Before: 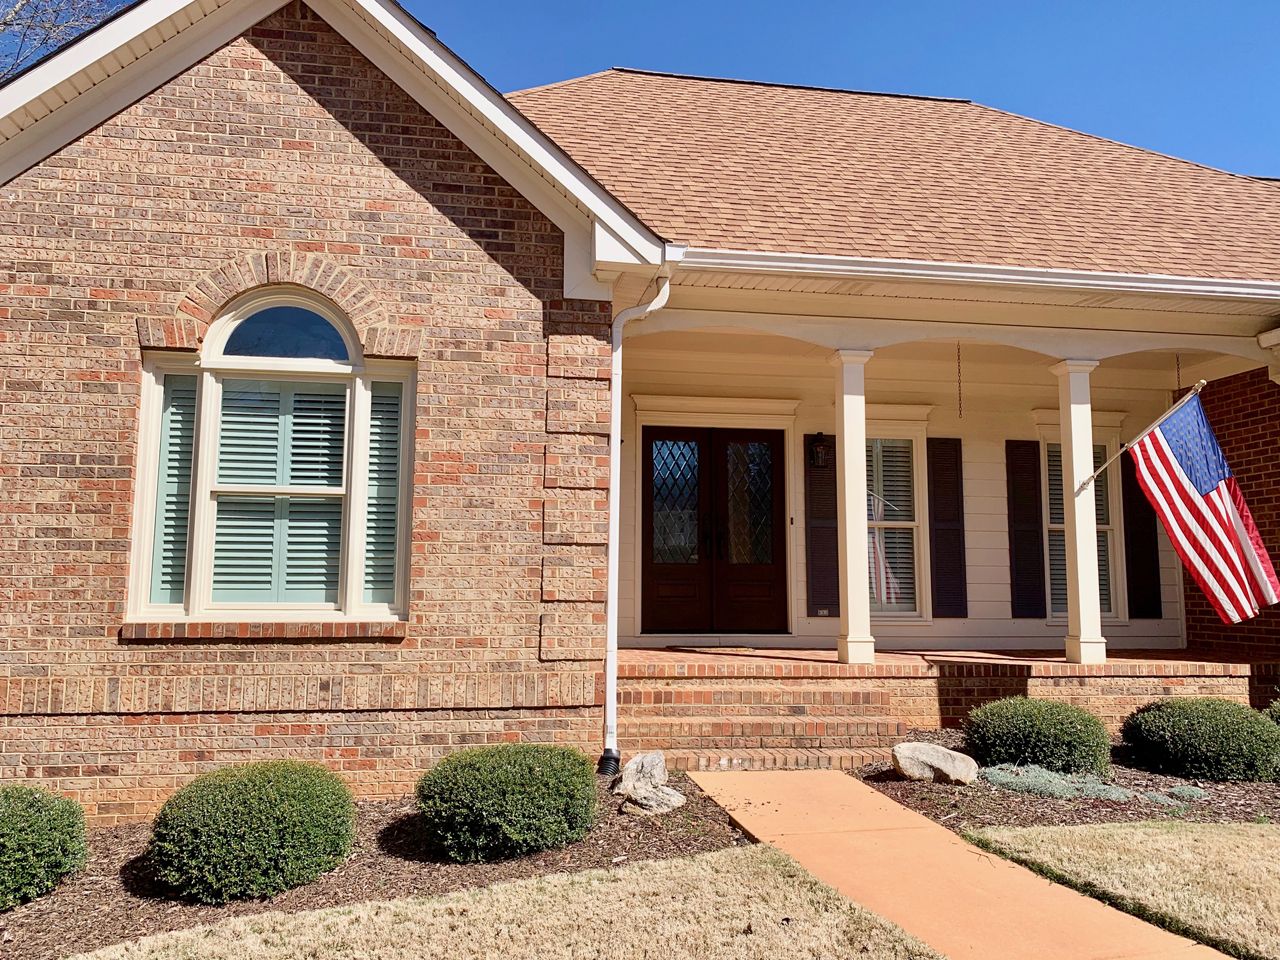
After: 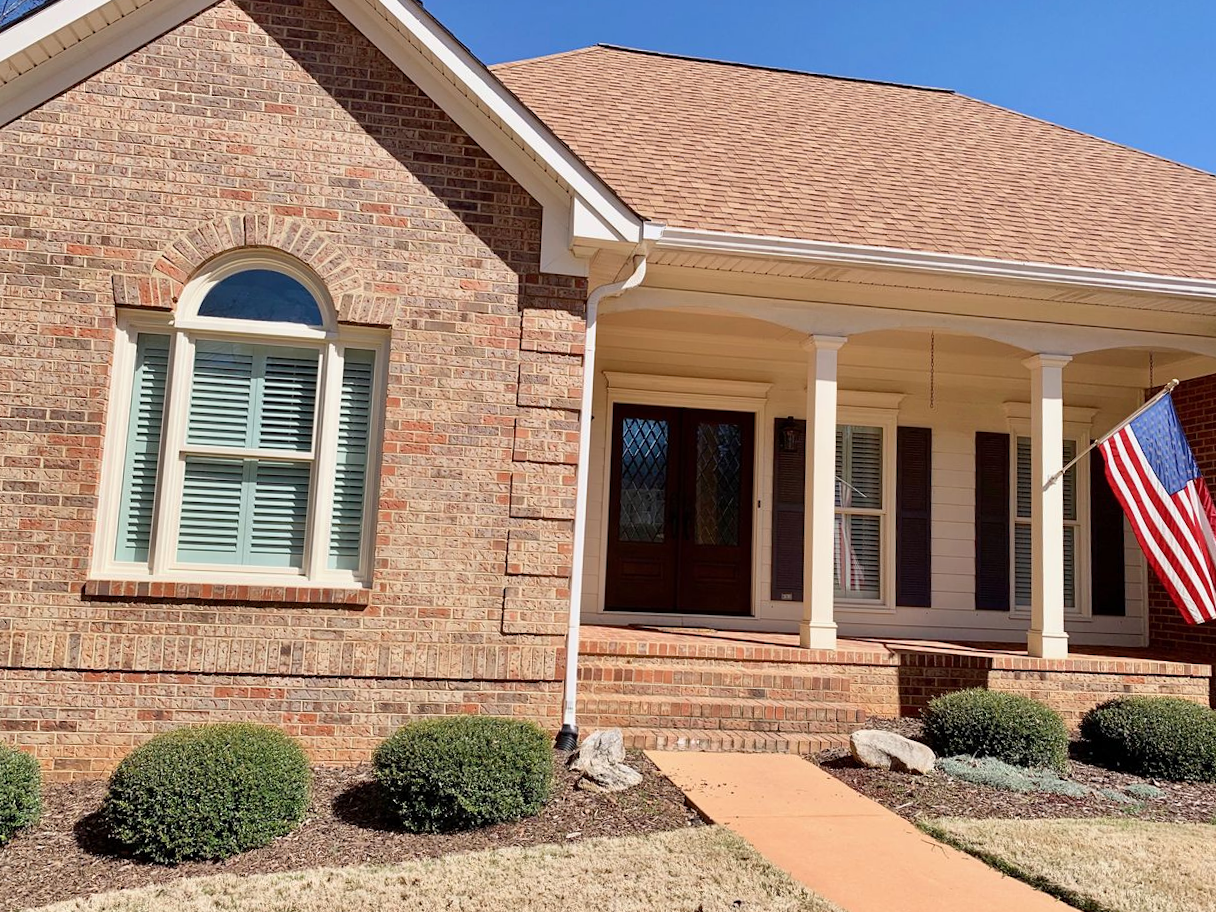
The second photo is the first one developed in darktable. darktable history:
crop and rotate: angle -2.26°
